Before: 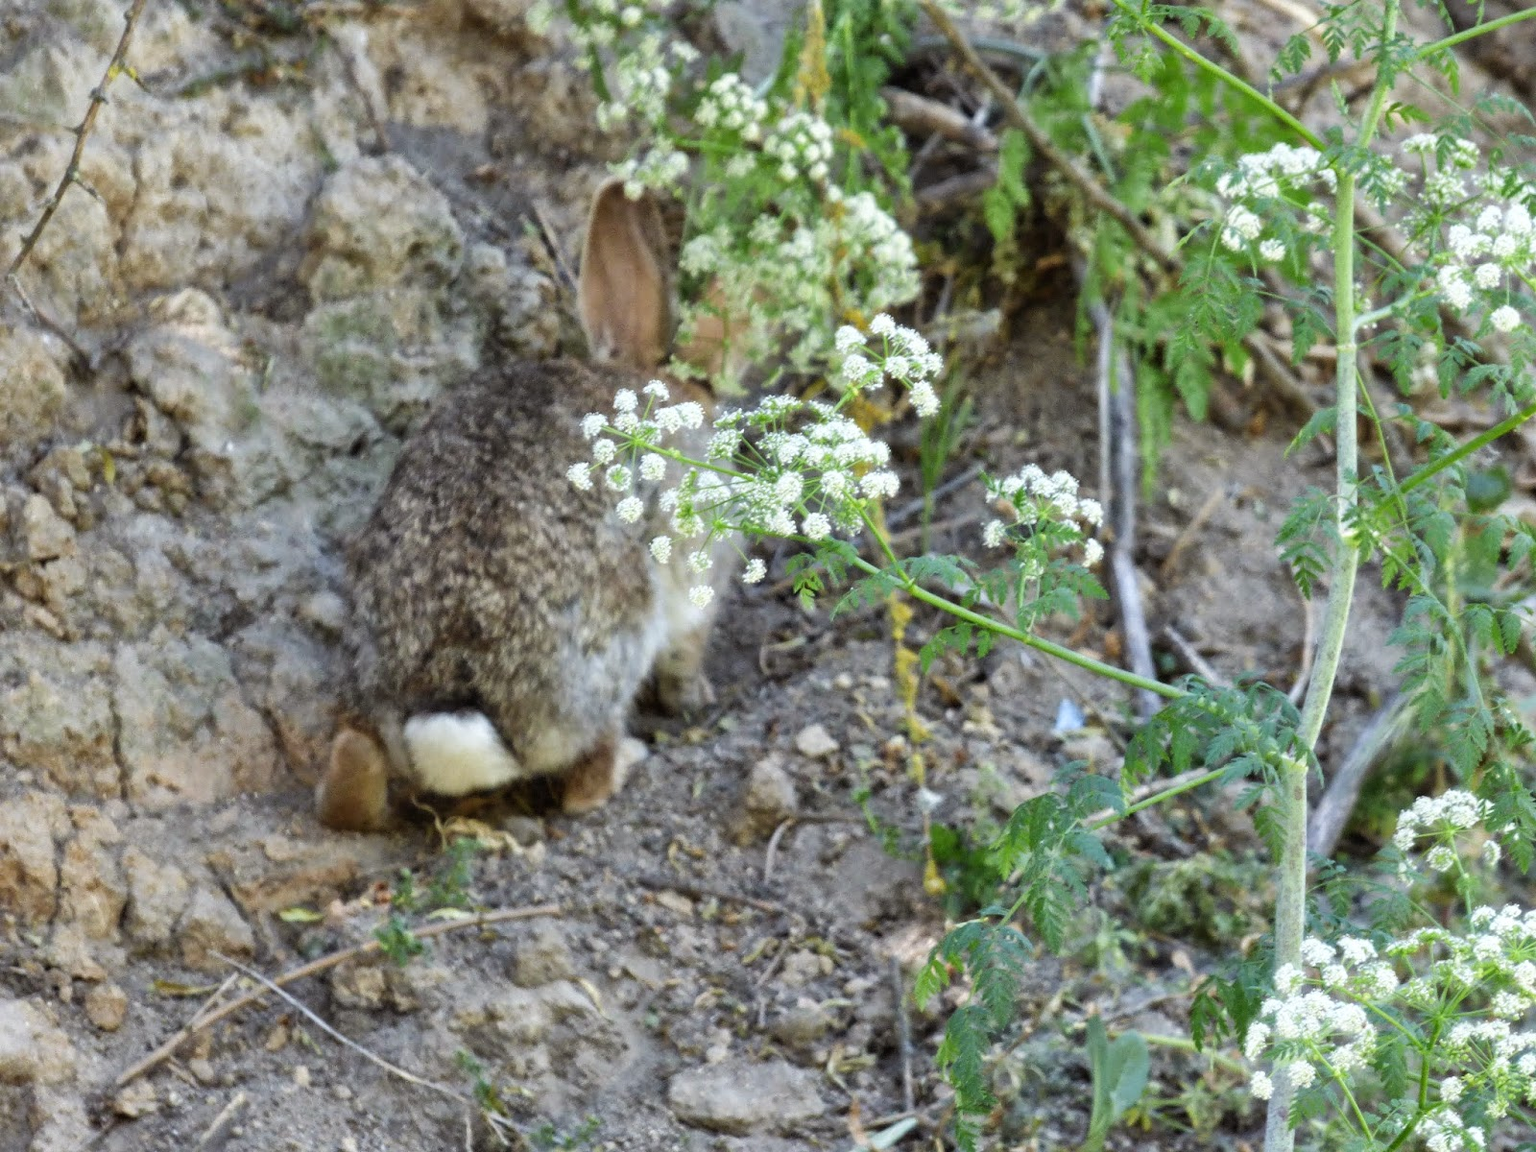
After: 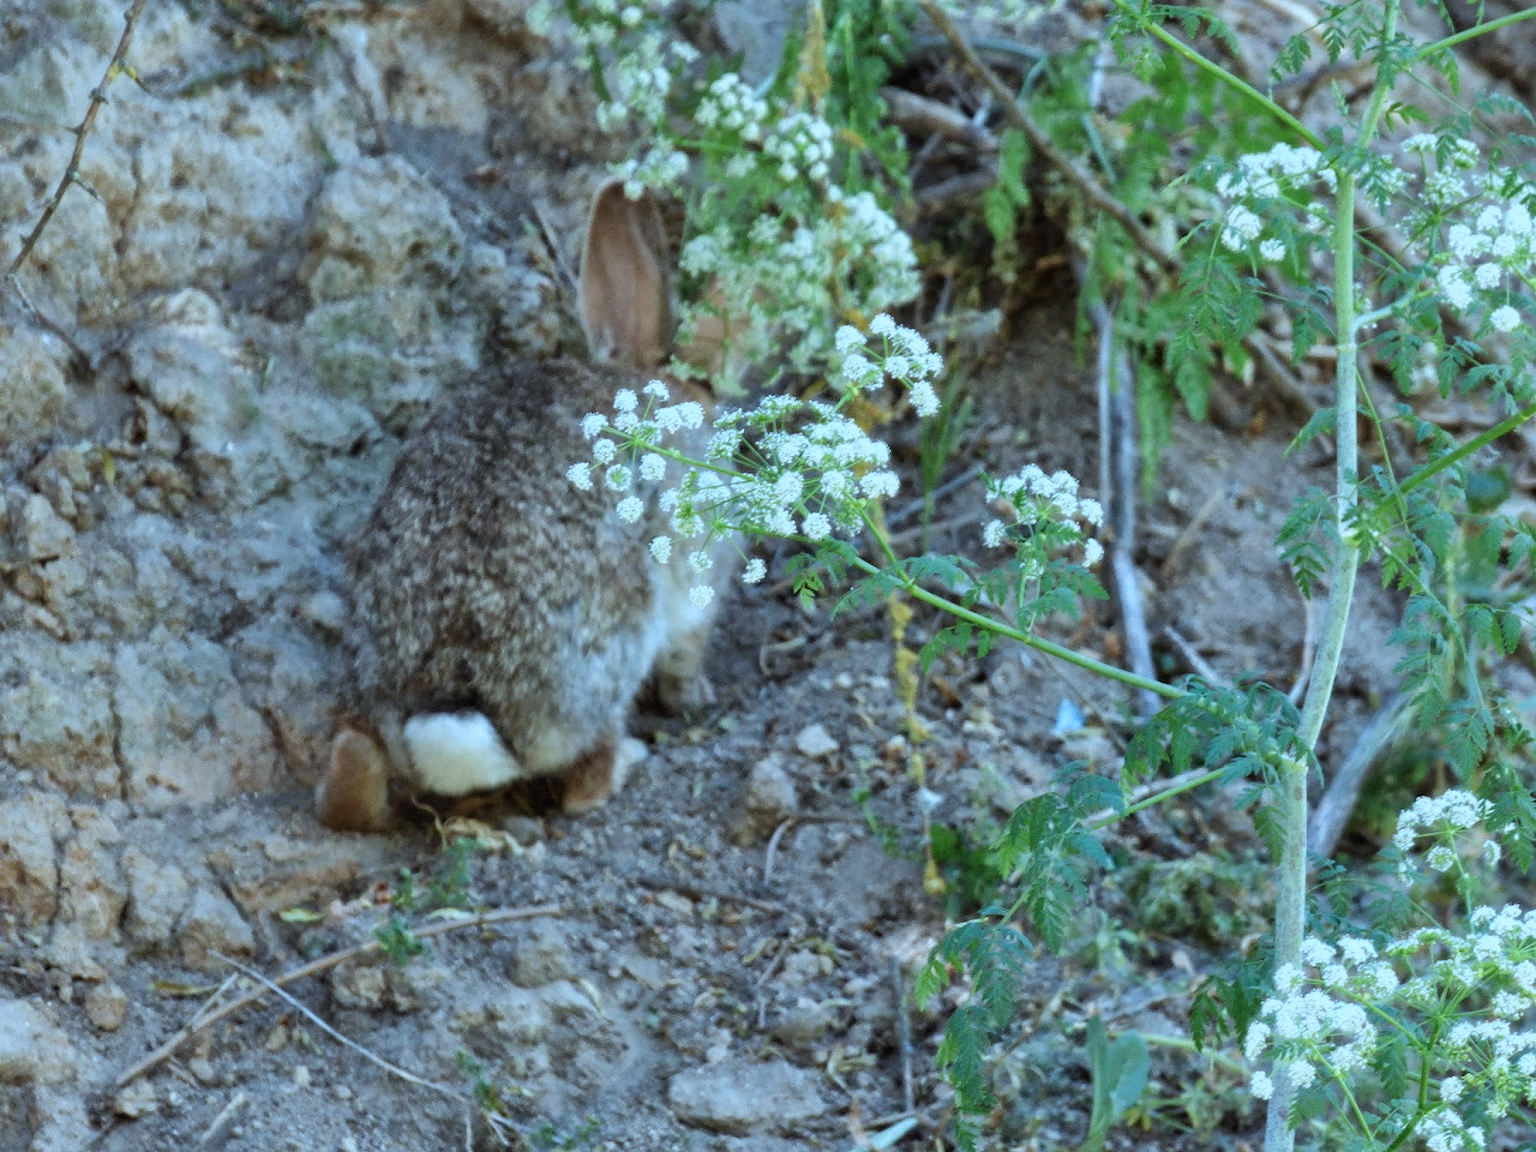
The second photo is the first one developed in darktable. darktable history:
exposure: exposure -0.21 EV, compensate highlight preservation false
color correction: highlights a* -9.7, highlights b* -21.58
